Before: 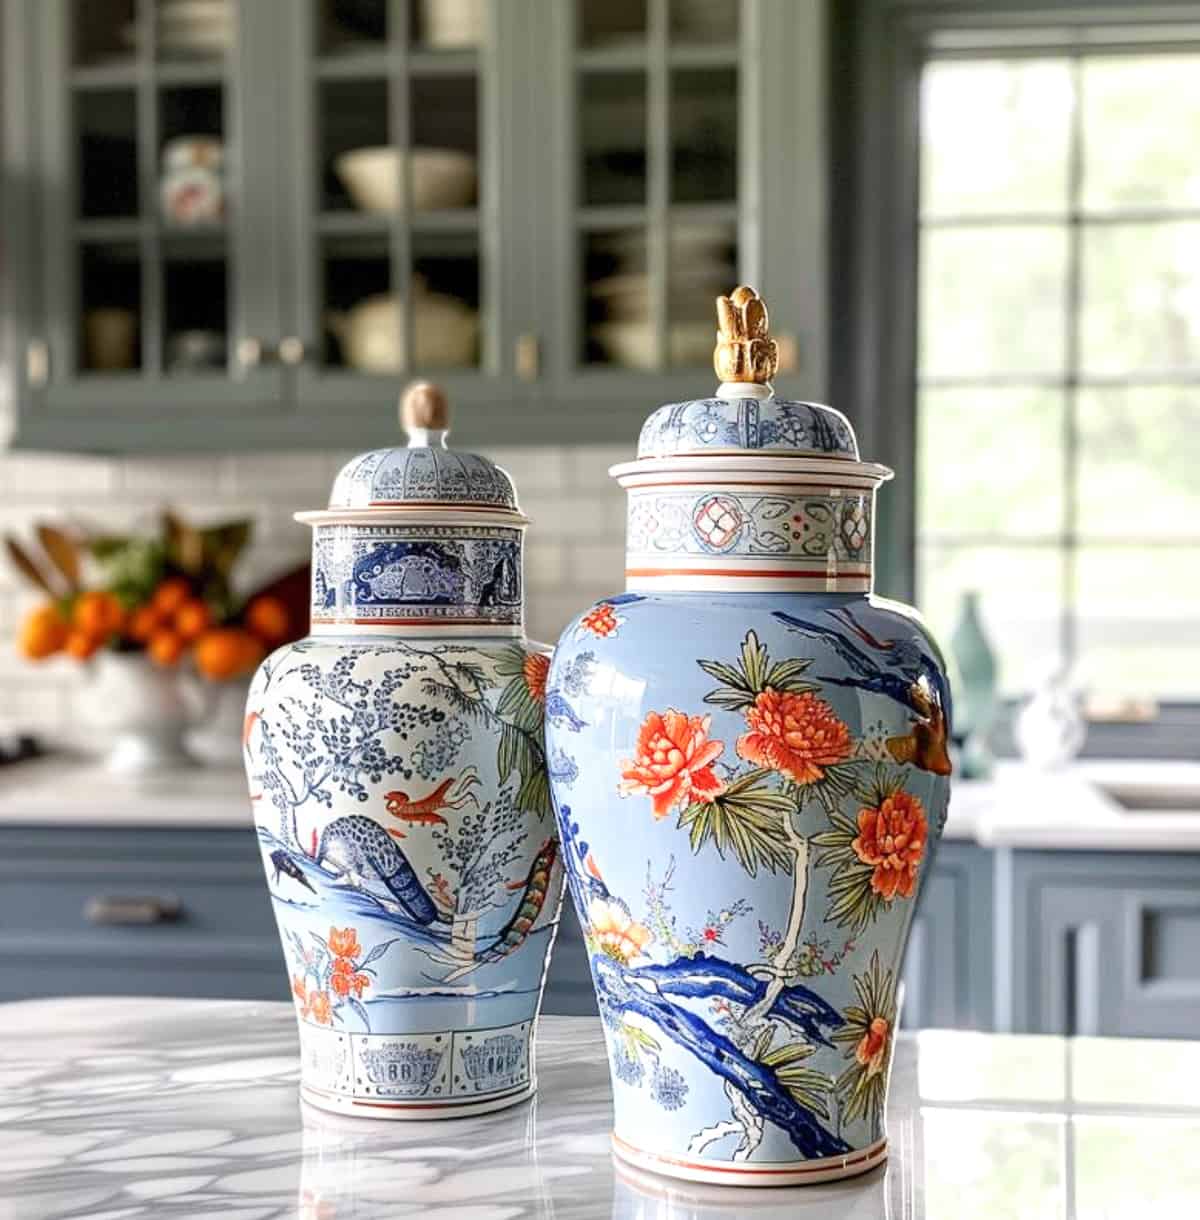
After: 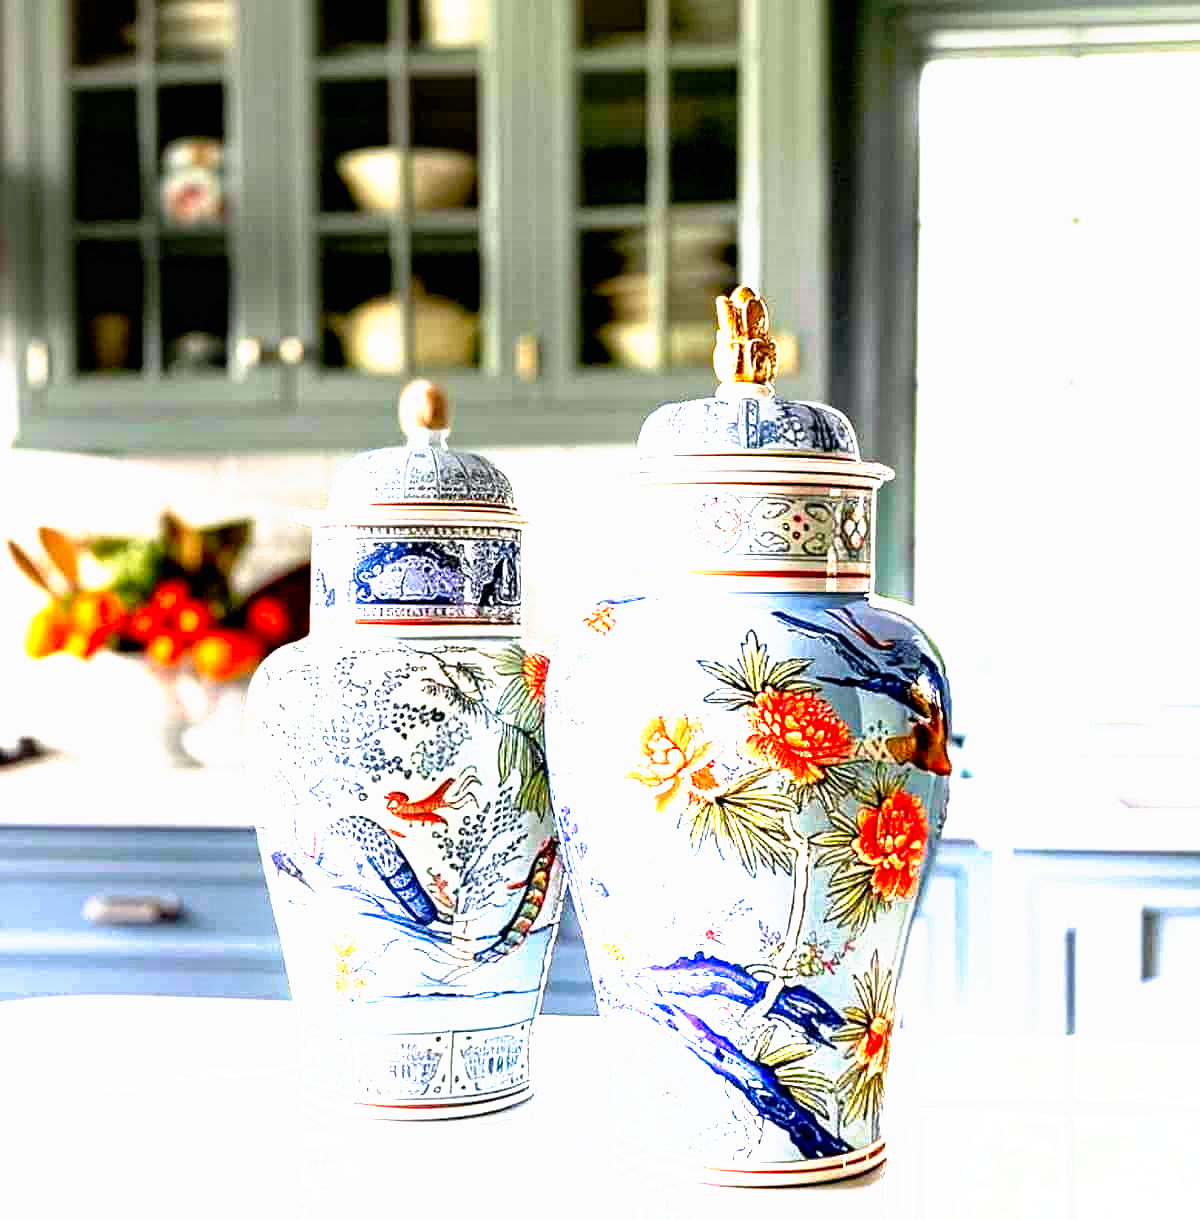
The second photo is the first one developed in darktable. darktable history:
tone curve: curves: ch0 [(0, 0) (0.003, 0.01) (0.011, 0.011) (0.025, 0.008) (0.044, 0.007) (0.069, 0.006) (0.1, 0.005) (0.136, 0.015) (0.177, 0.094) (0.224, 0.241) (0.277, 0.369) (0.335, 0.5) (0.399, 0.648) (0.468, 0.811) (0.543, 0.975) (0.623, 0.989) (0.709, 0.989) (0.801, 0.99) (0.898, 0.99) (1, 1)], preserve colors none
white balance: red 0.988, blue 1.017
contrast equalizer: y [[0.439, 0.44, 0.442, 0.457, 0.493, 0.498], [0.5 ×6], [0.5 ×6], [0 ×6], [0 ×6]]
graduated density: on, module defaults
